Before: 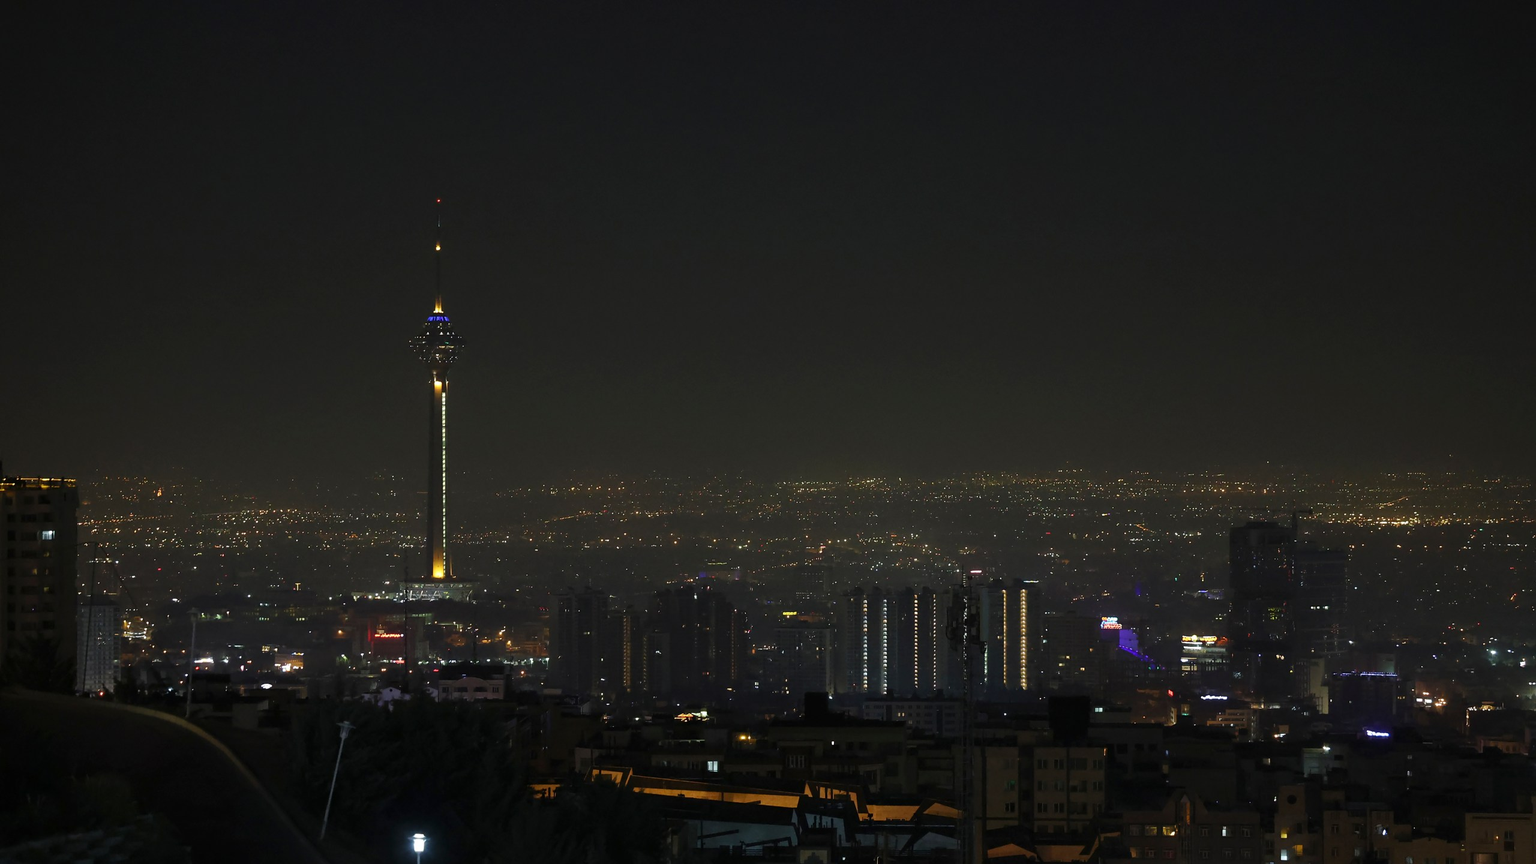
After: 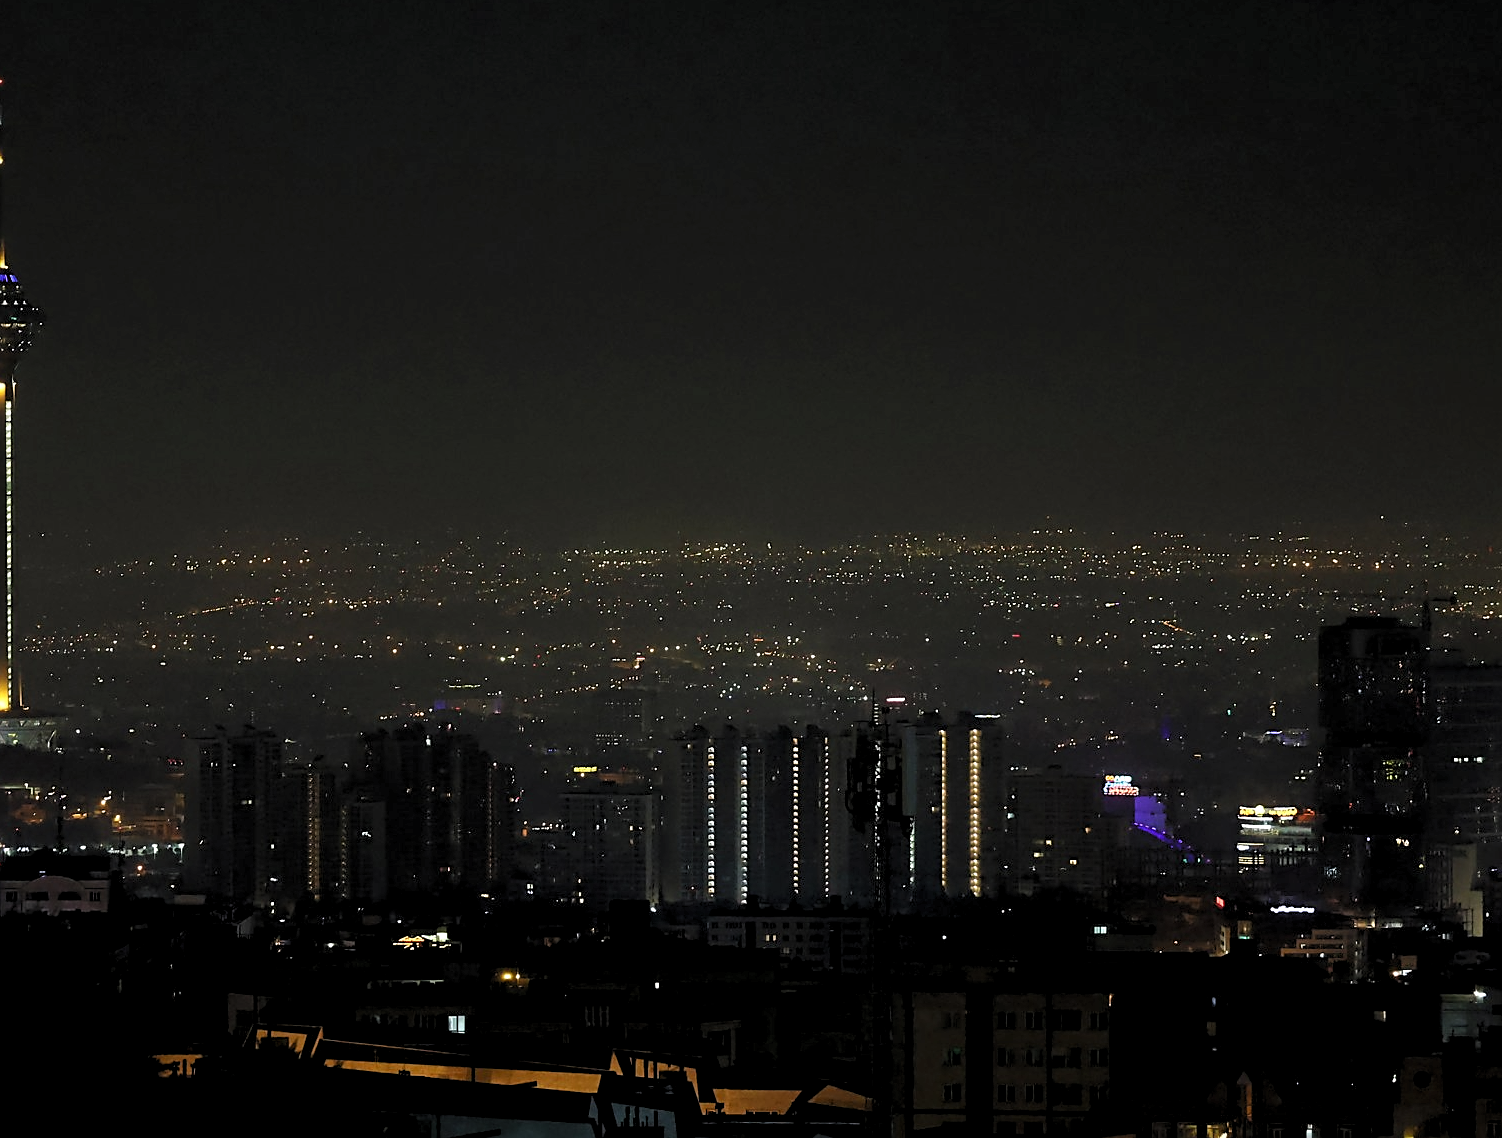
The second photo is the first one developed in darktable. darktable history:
sharpen: on, module defaults
local contrast: mode bilateral grid, contrast 15, coarseness 36, detail 105%, midtone range 0.2
crop and rotate: left 28.583%, top 17.588%, right 12.706%, bottom 3.35%
levels: levels [0.073, 0.497, 0.972]
tone equalizer: -8 EV -0.578 EV
